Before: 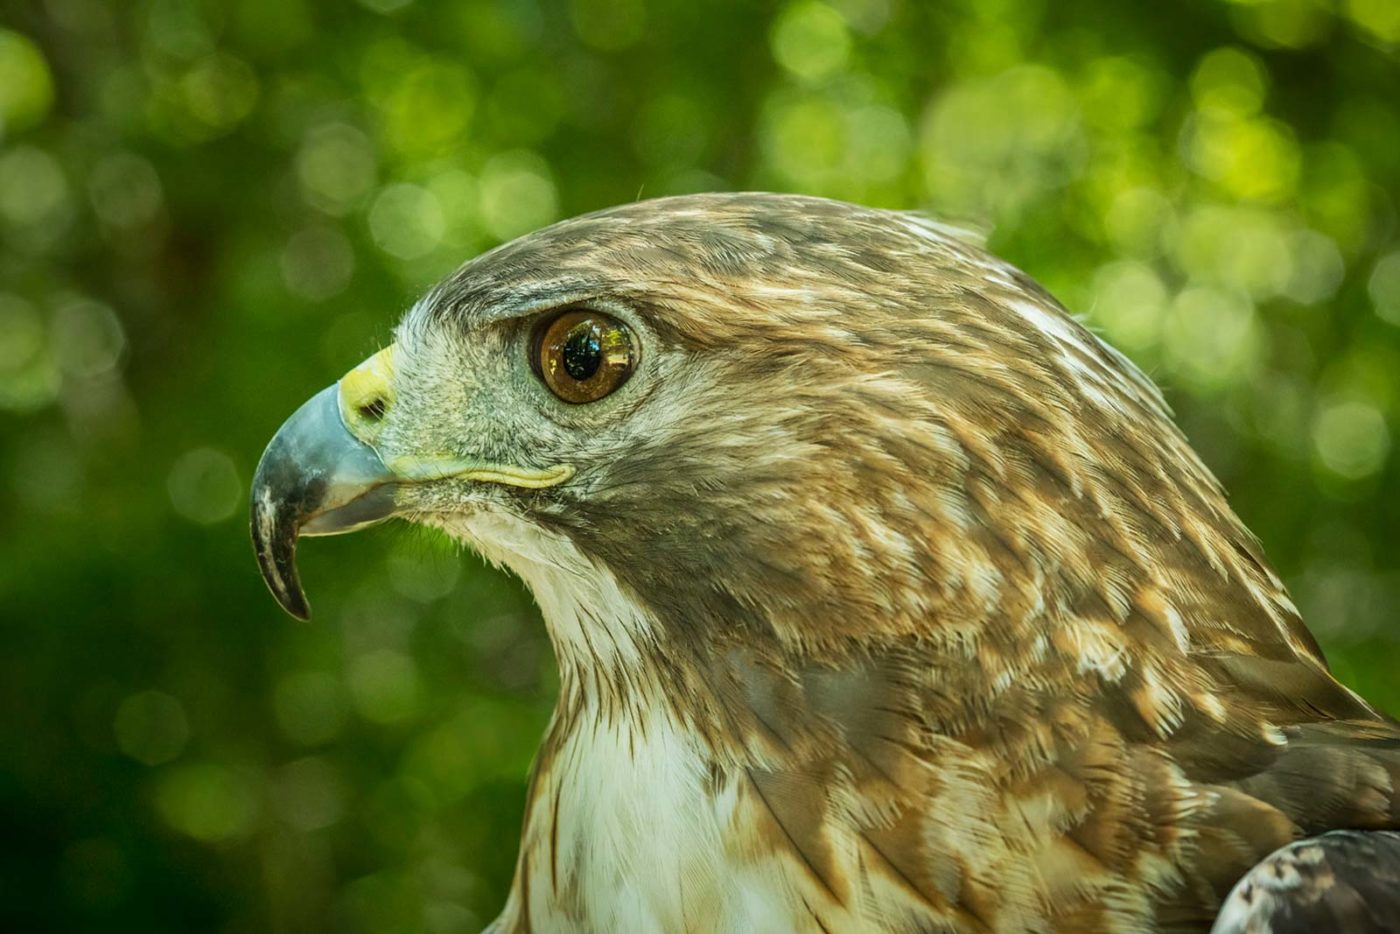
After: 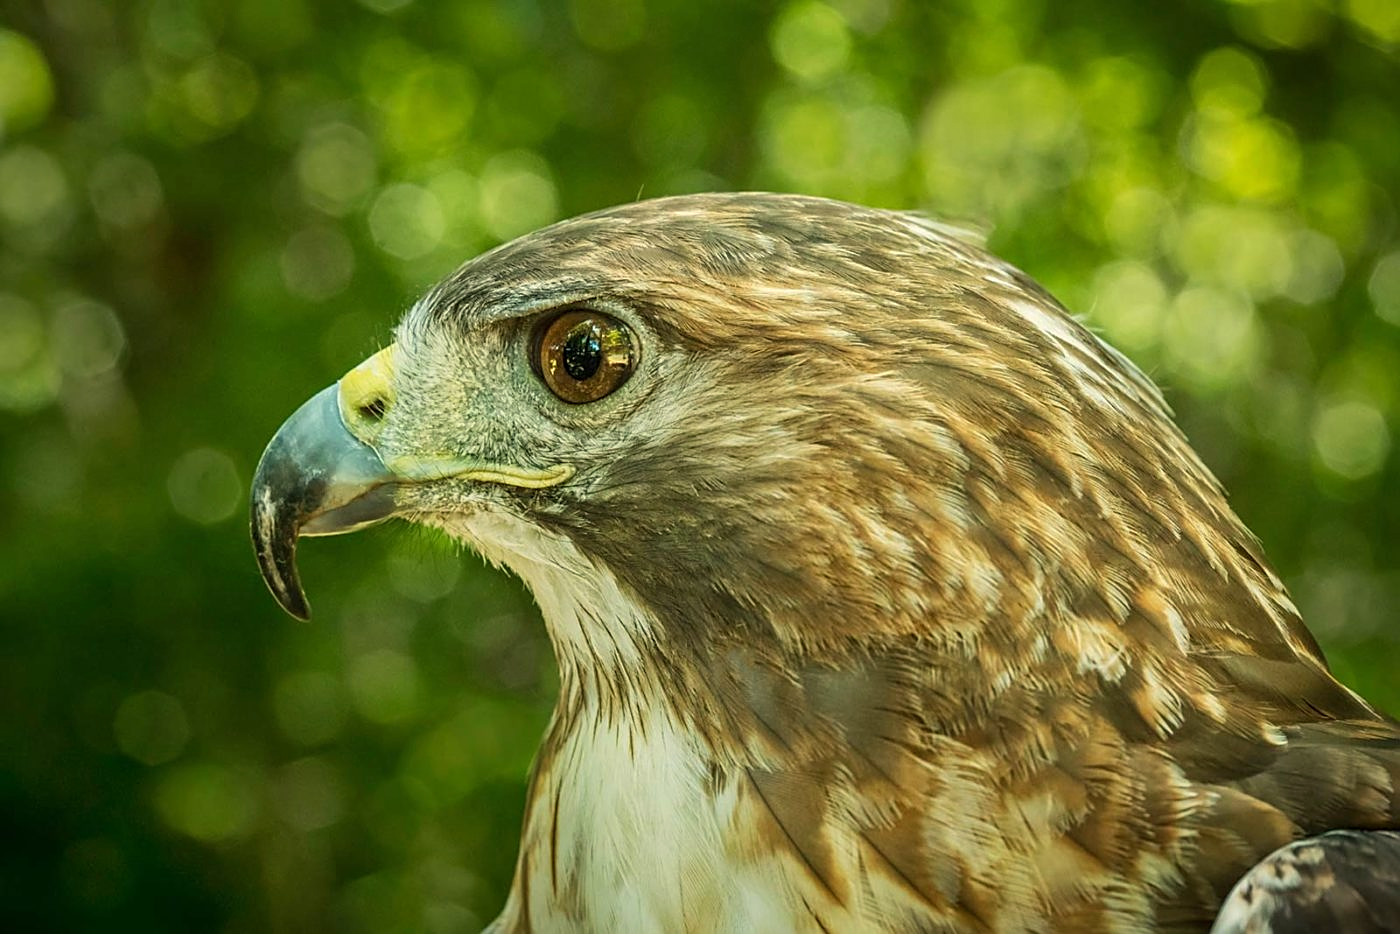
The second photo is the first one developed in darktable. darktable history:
white balance: red 1.045, blue 0.932
sharpen: on, module defaults
